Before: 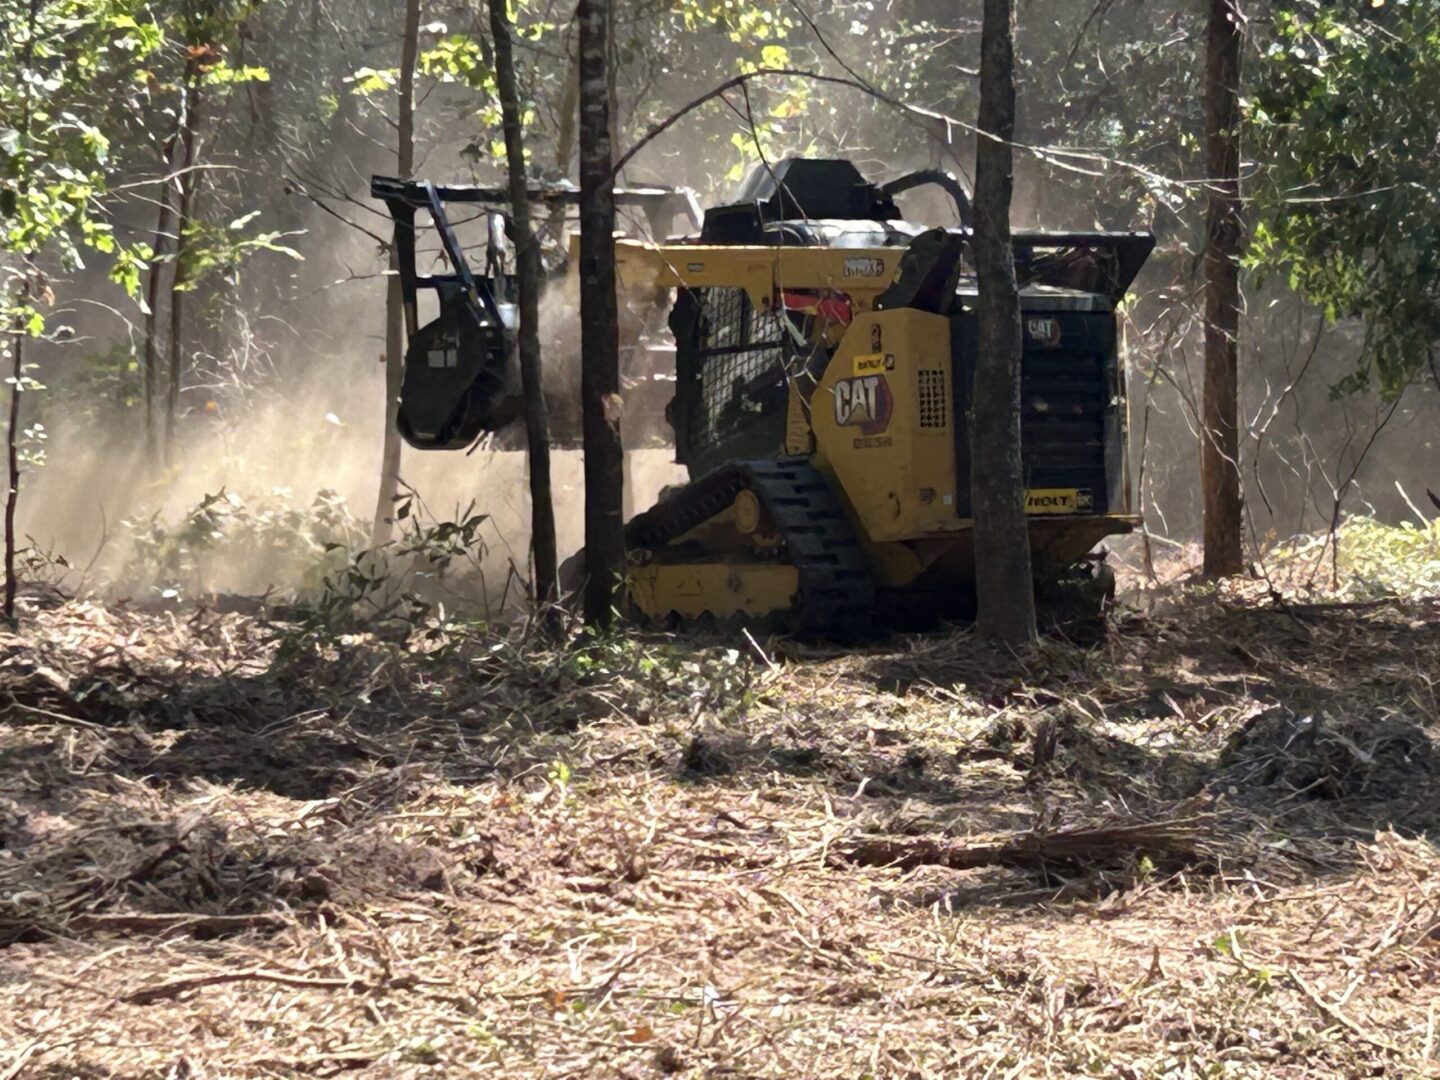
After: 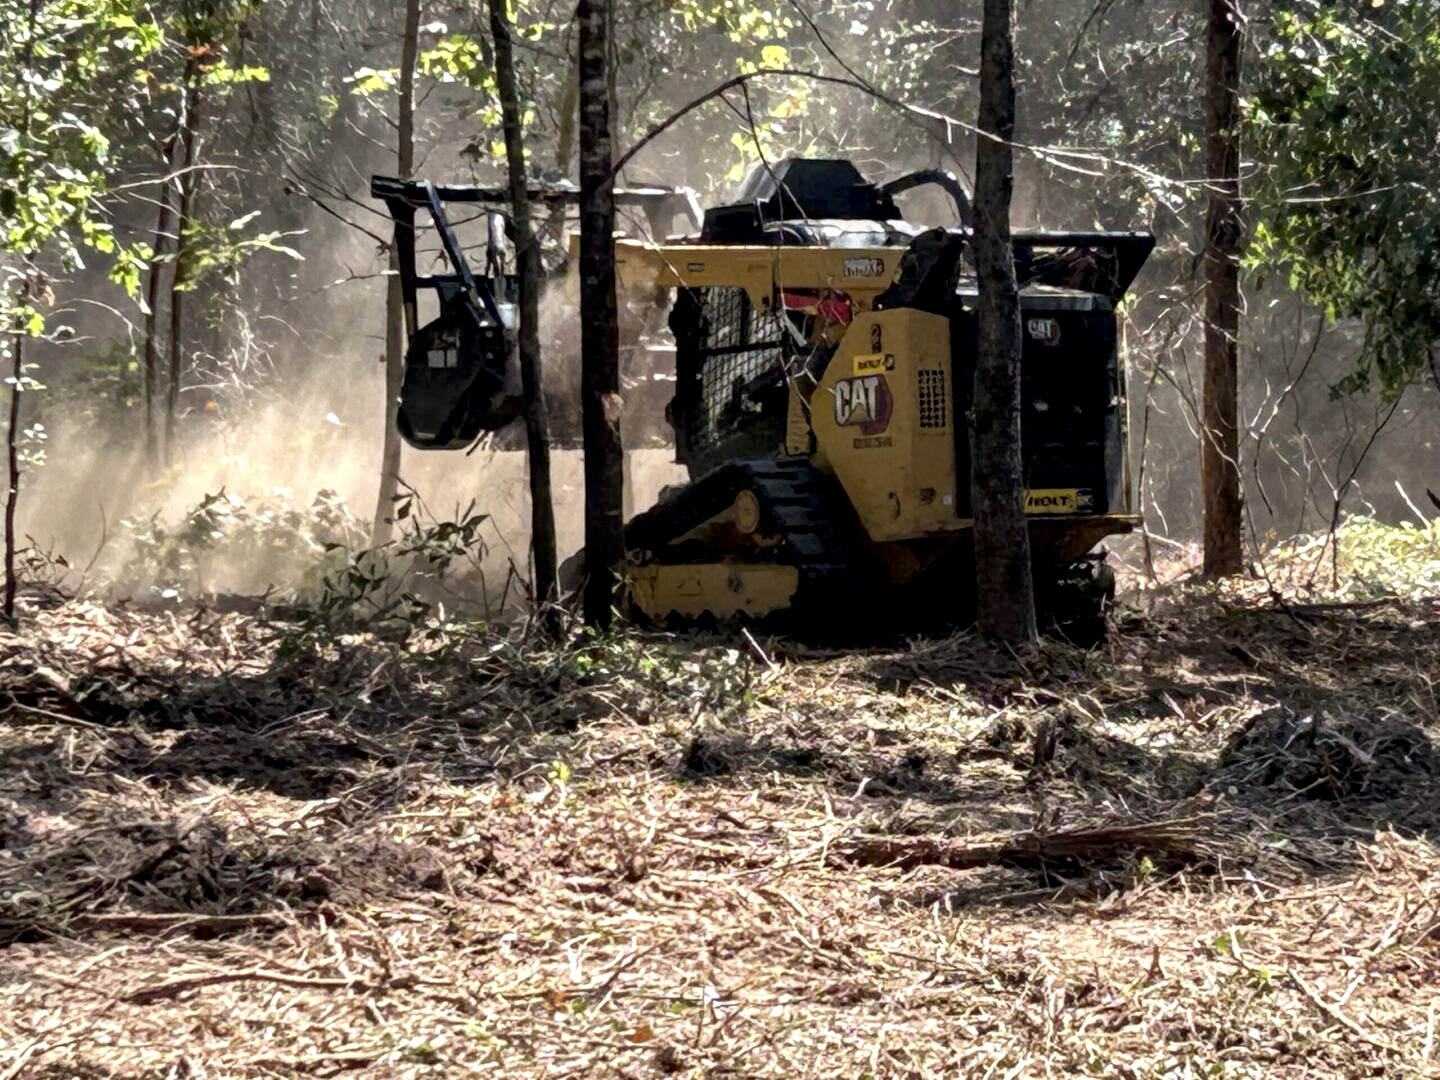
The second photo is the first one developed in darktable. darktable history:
local contrast: detail 142%
exposure: black level correction 0.007, compensate highlight preservation false
